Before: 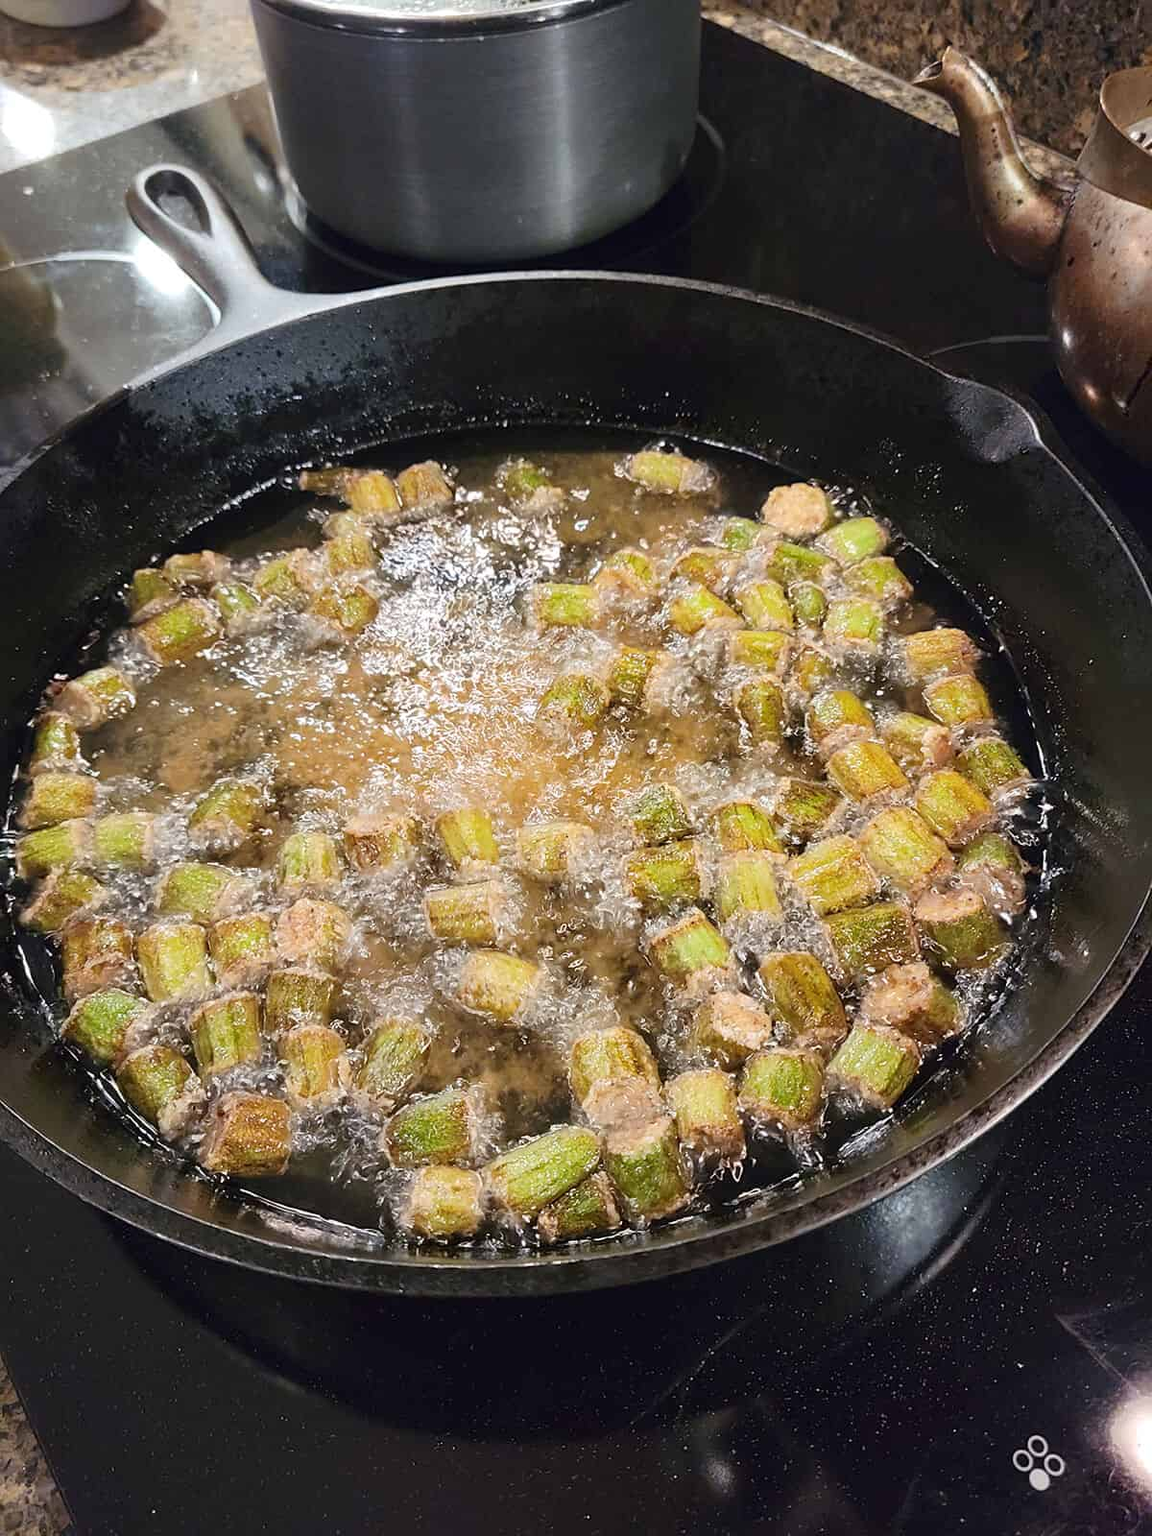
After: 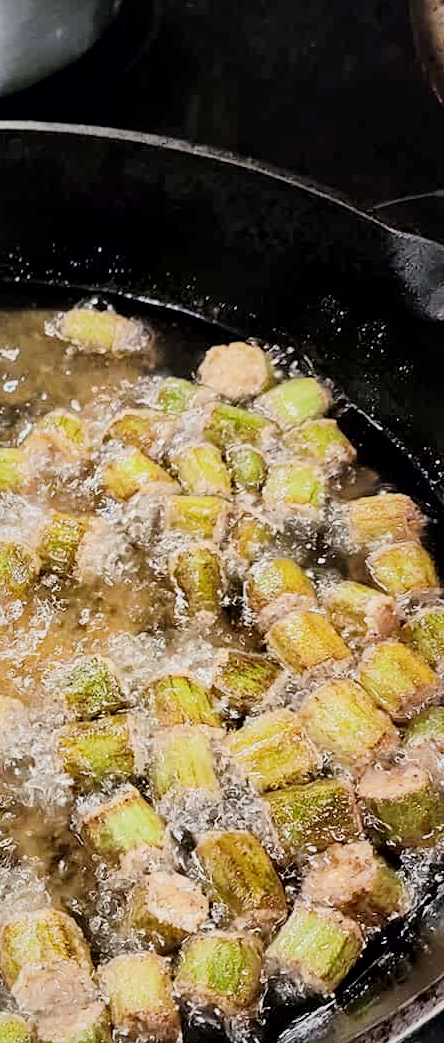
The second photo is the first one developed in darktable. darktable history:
crop and rotate: left 49.646%, top 10.124%, right 13.275%, bottom 24.686%
filmic rgb: black relative exposure -7.19 EV, white relative exposure 5.39 EV, hardness 3.02
local contrast: mode bilateral grid, contrast 25, coarseness 60, detail 151%, midtone range 0.2
shadows and highlights: shadows -28.58, highlights 30.26, highlights color adjustment 89.84%
exposure: exposure 0.378 EV, compensate exposure bias true, compensate highlight preservation false
